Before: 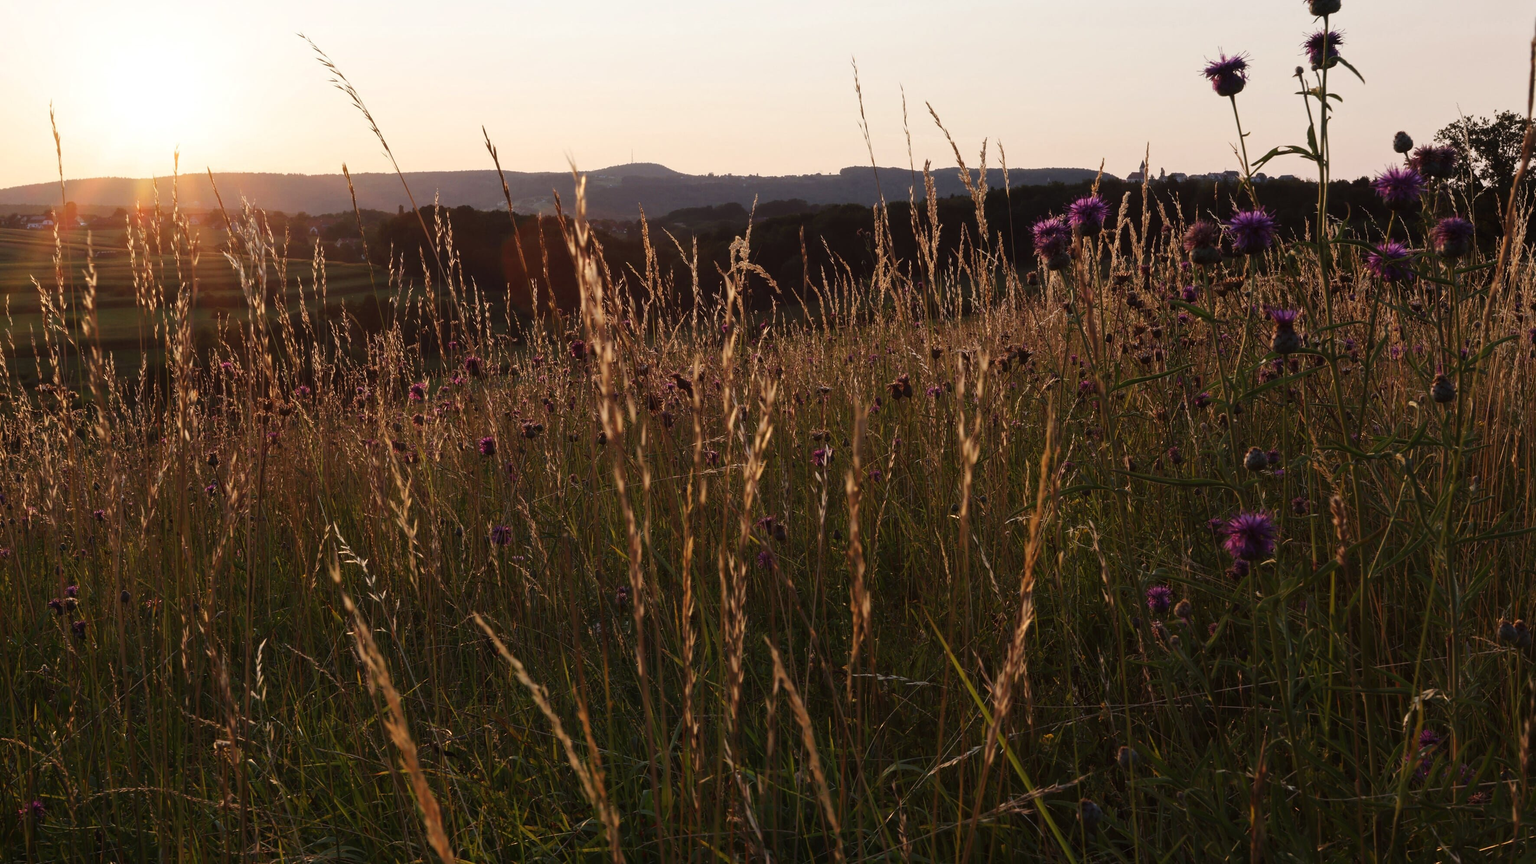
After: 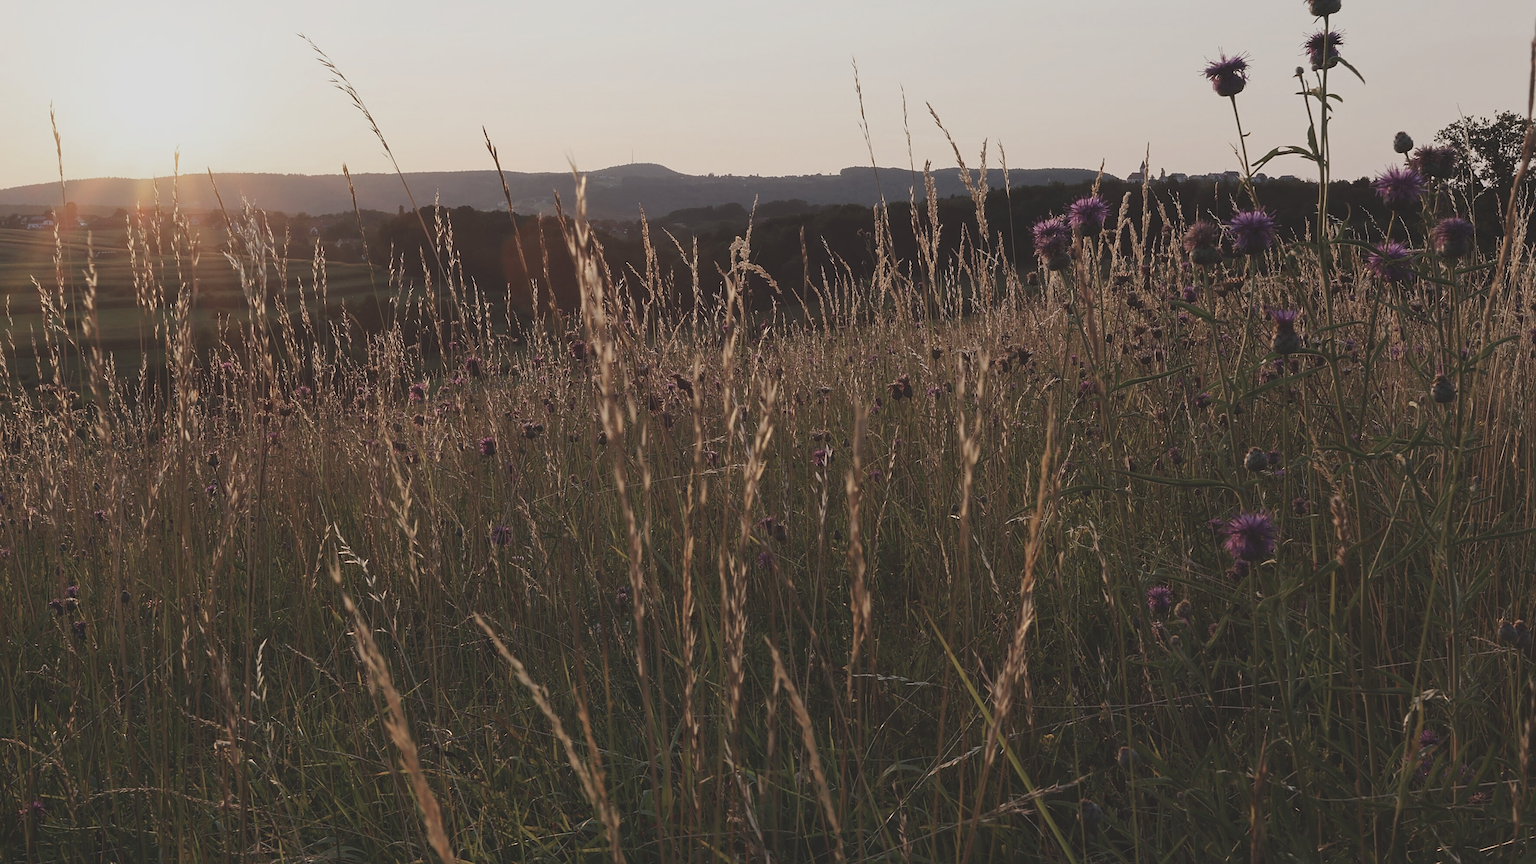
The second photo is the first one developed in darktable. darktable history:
contrast brightness saturation: contrast -0.26, saturation -0.43
sharpen: on, module defaults
